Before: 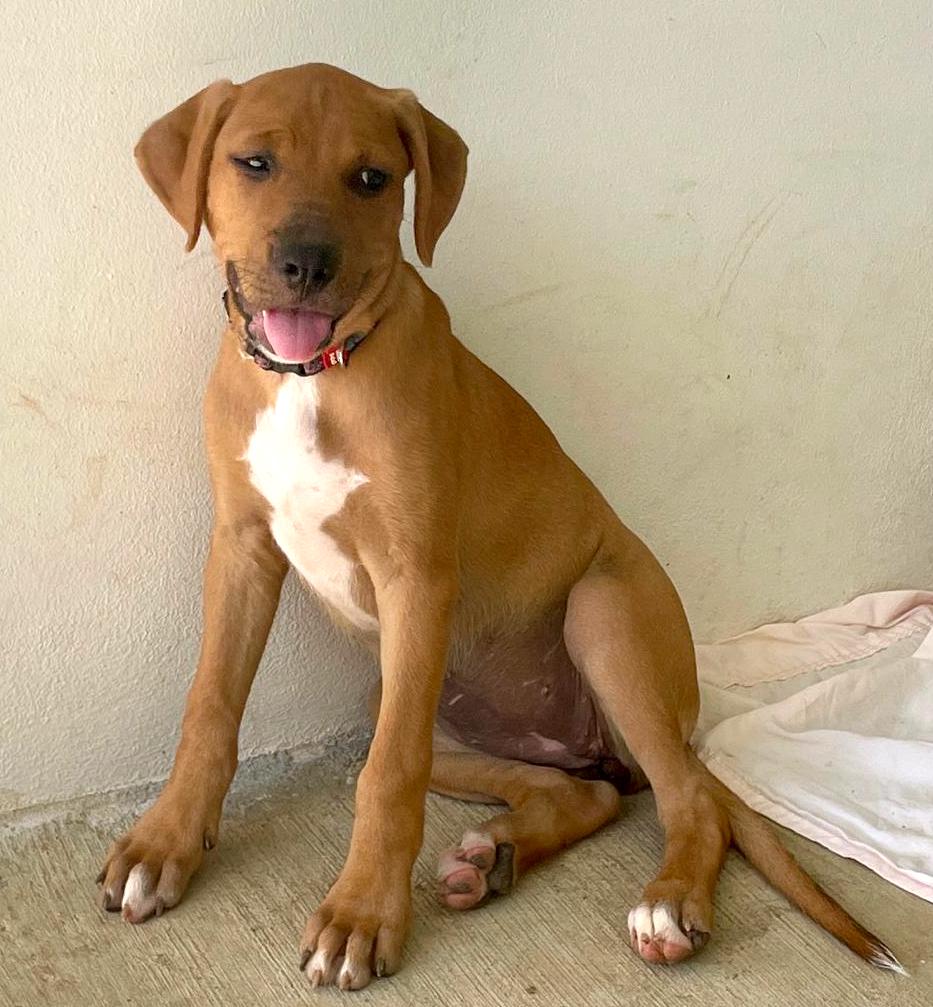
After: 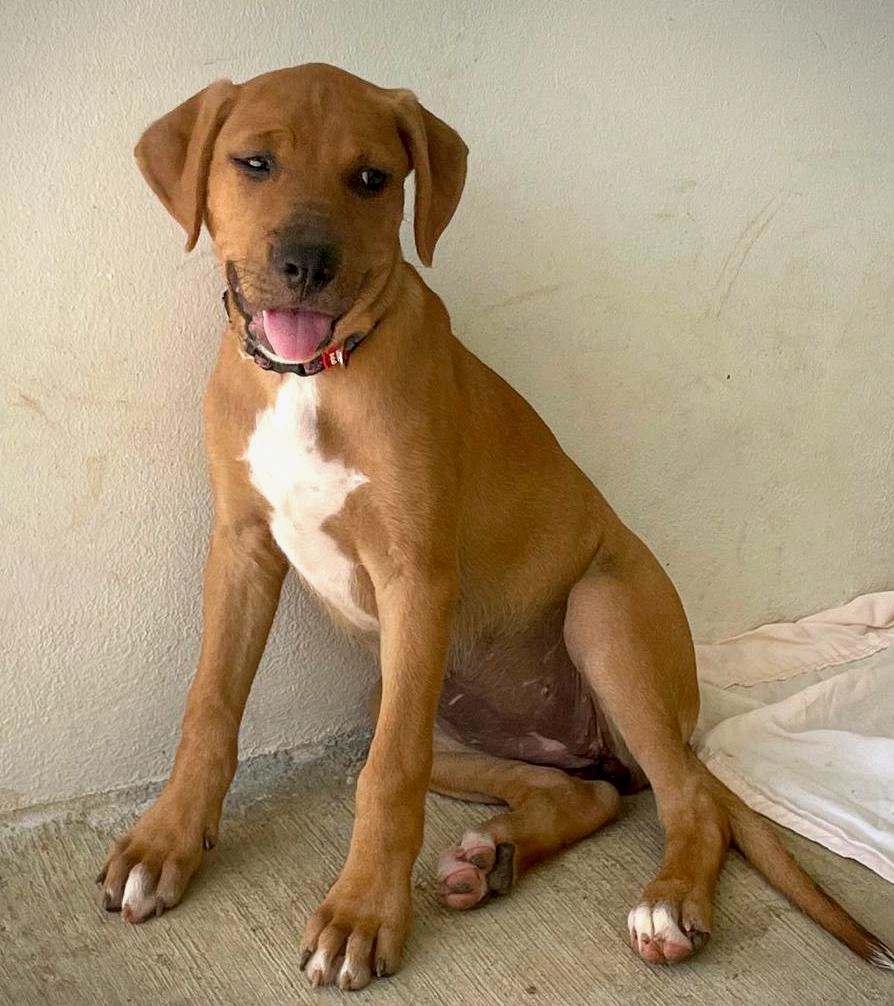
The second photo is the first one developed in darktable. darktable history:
vignetting: fall-off start 100%, fall-off radius 71%, brightness -0.434, saturation -0.2, width/height ratio 1.178, dithering 8-bit output, unbound false
crop: right 4.126%, bottom 0.031%
local contrast: highlights 100%, shadows 100%, detail 120%, midtone range 0.2
exposure: exposure -0.153 EV, compensate highlight preservation false
